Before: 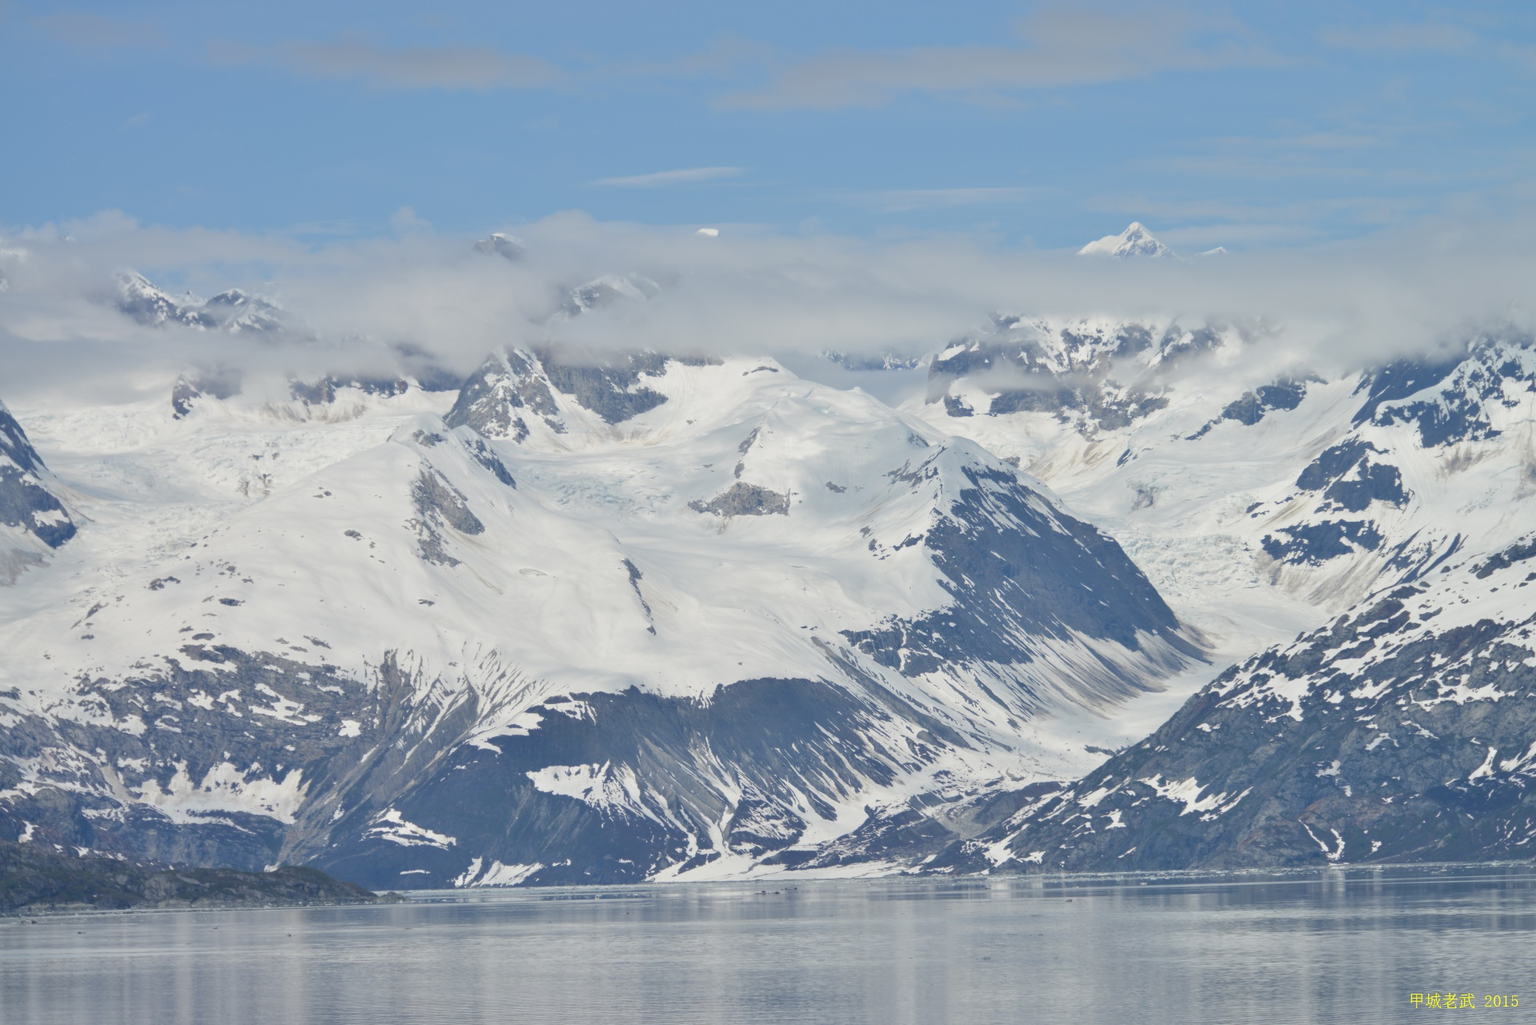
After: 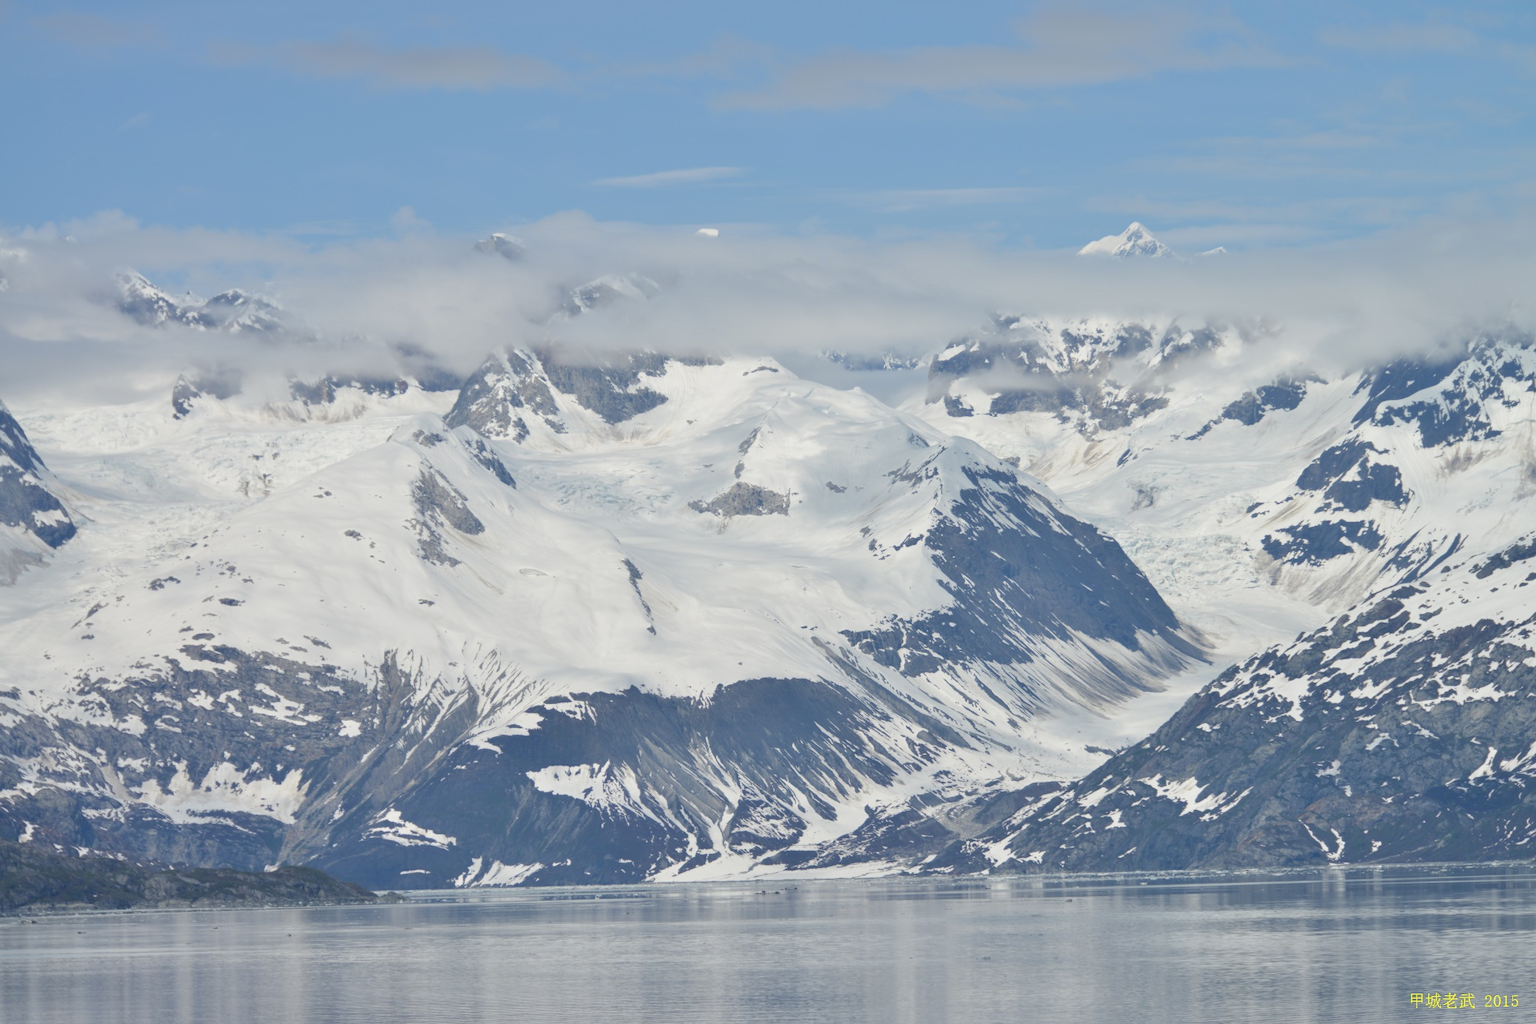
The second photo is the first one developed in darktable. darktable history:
shadows and highlights: shadows 13.89, white point adjustment 1.27, highlights -0.622, soften with gaussian
